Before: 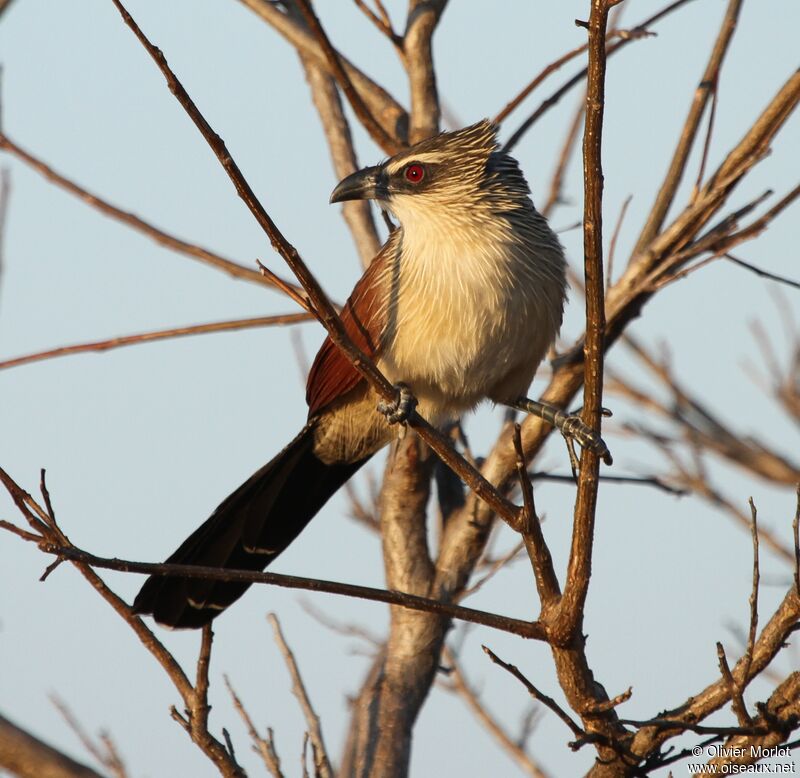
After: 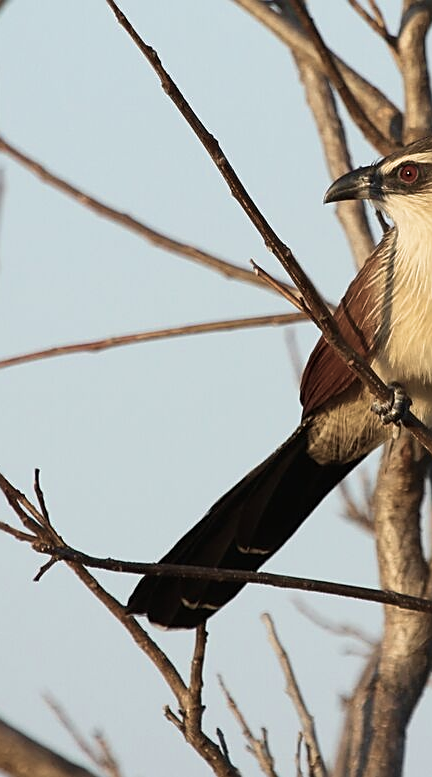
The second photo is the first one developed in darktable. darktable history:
sharpen: radius 1.92
velvia: strength 50.09%
color correction: highlights b* 0.014, saturation 0.539
crop: left 0.753%, right 45.217%, bottom 0.083%
